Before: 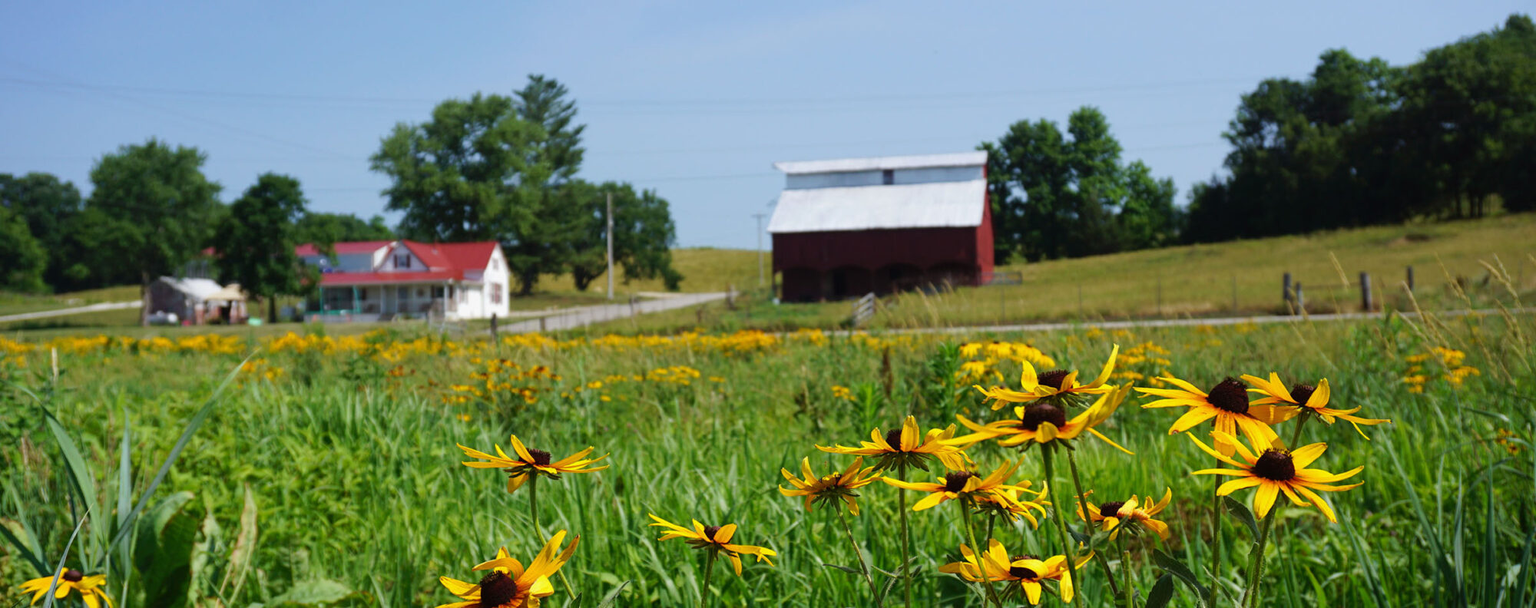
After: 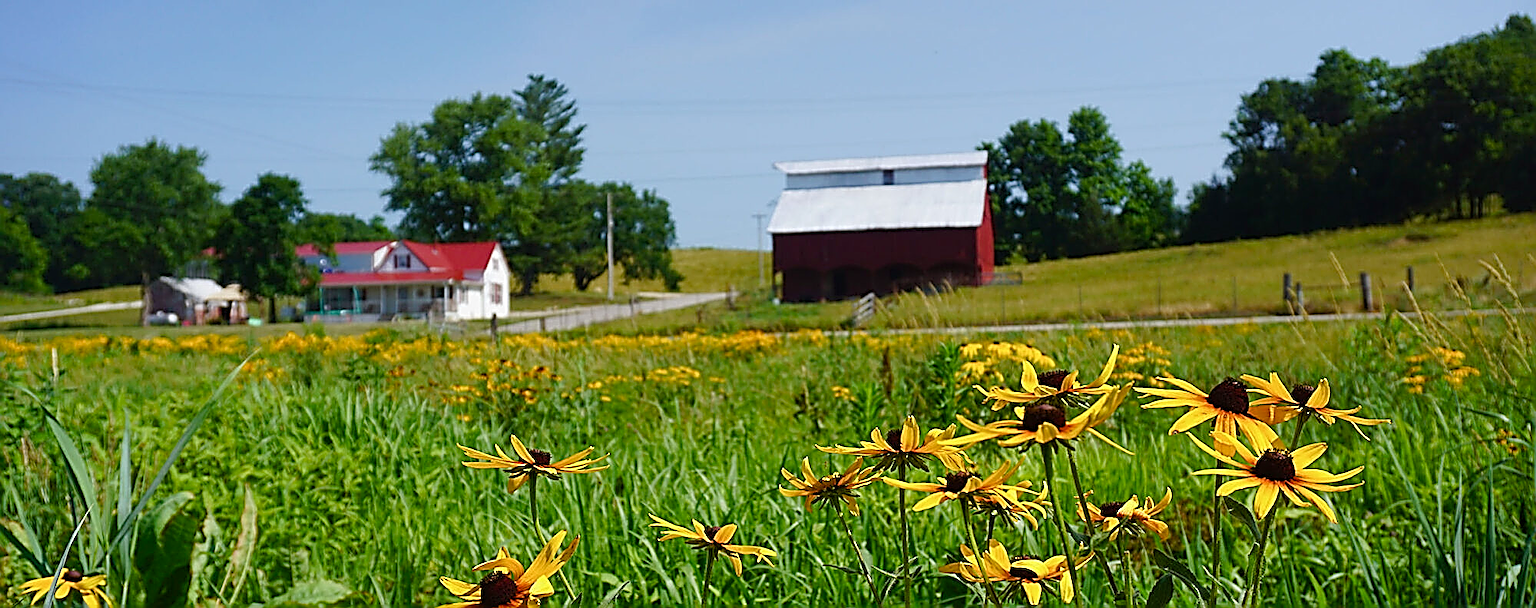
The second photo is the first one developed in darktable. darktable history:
color balance rgb: perceptual saturation grading › global saturation 20%, perceptual saturation grading › highlights -25%, perceptual saturation grading › shadows 25%
shadows and highlights: radius 264.75, soften with gaussian
sharpen: amount 2
